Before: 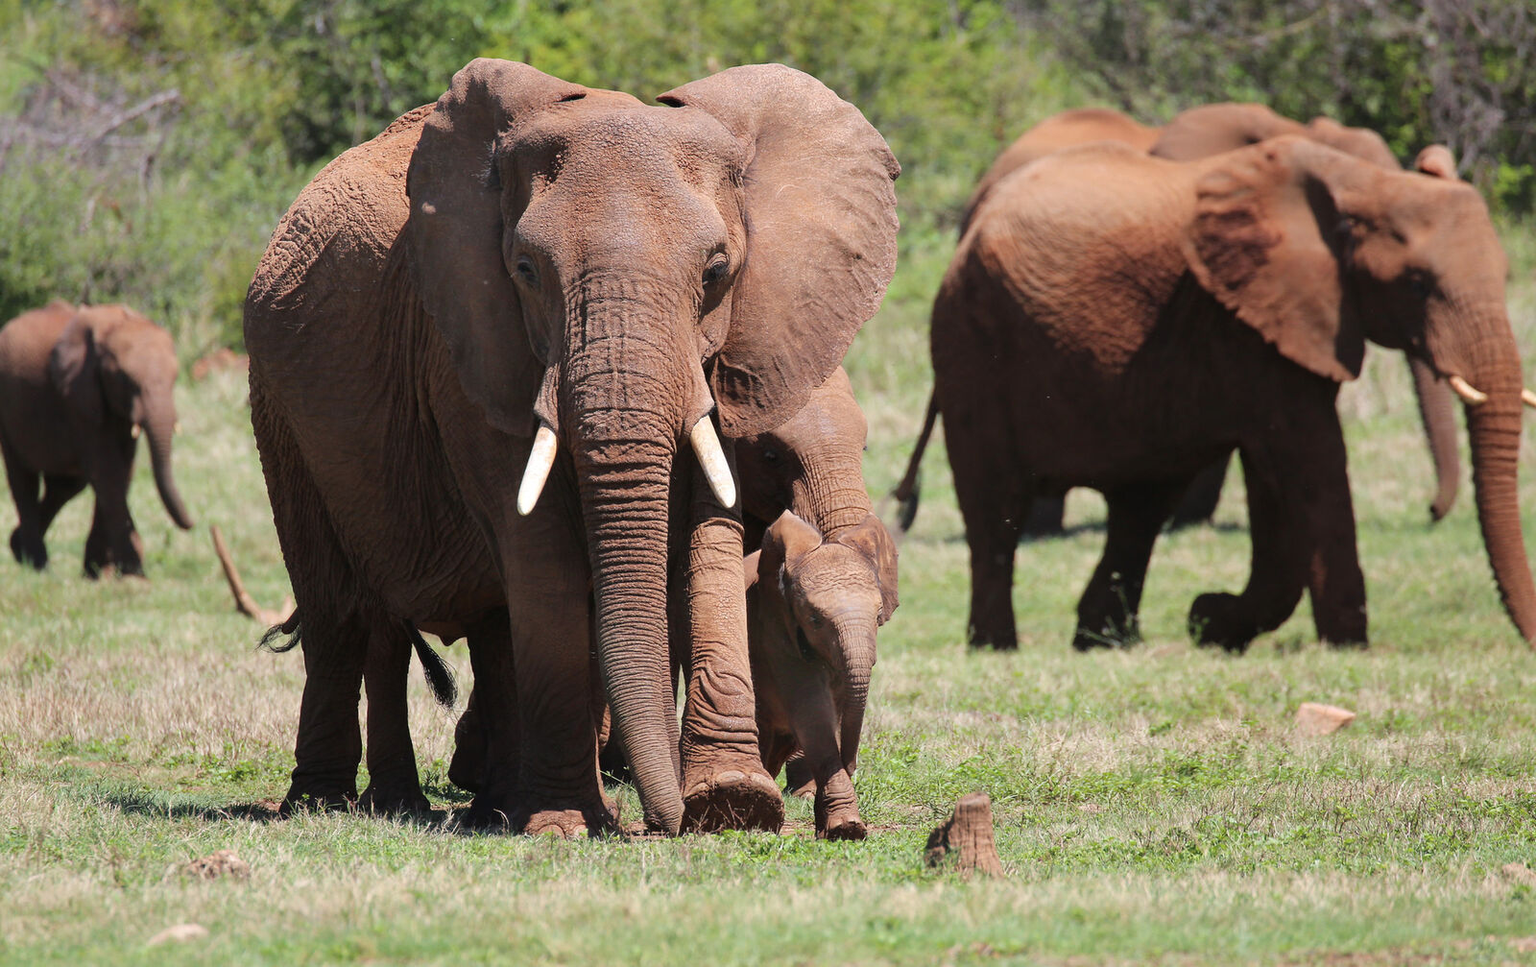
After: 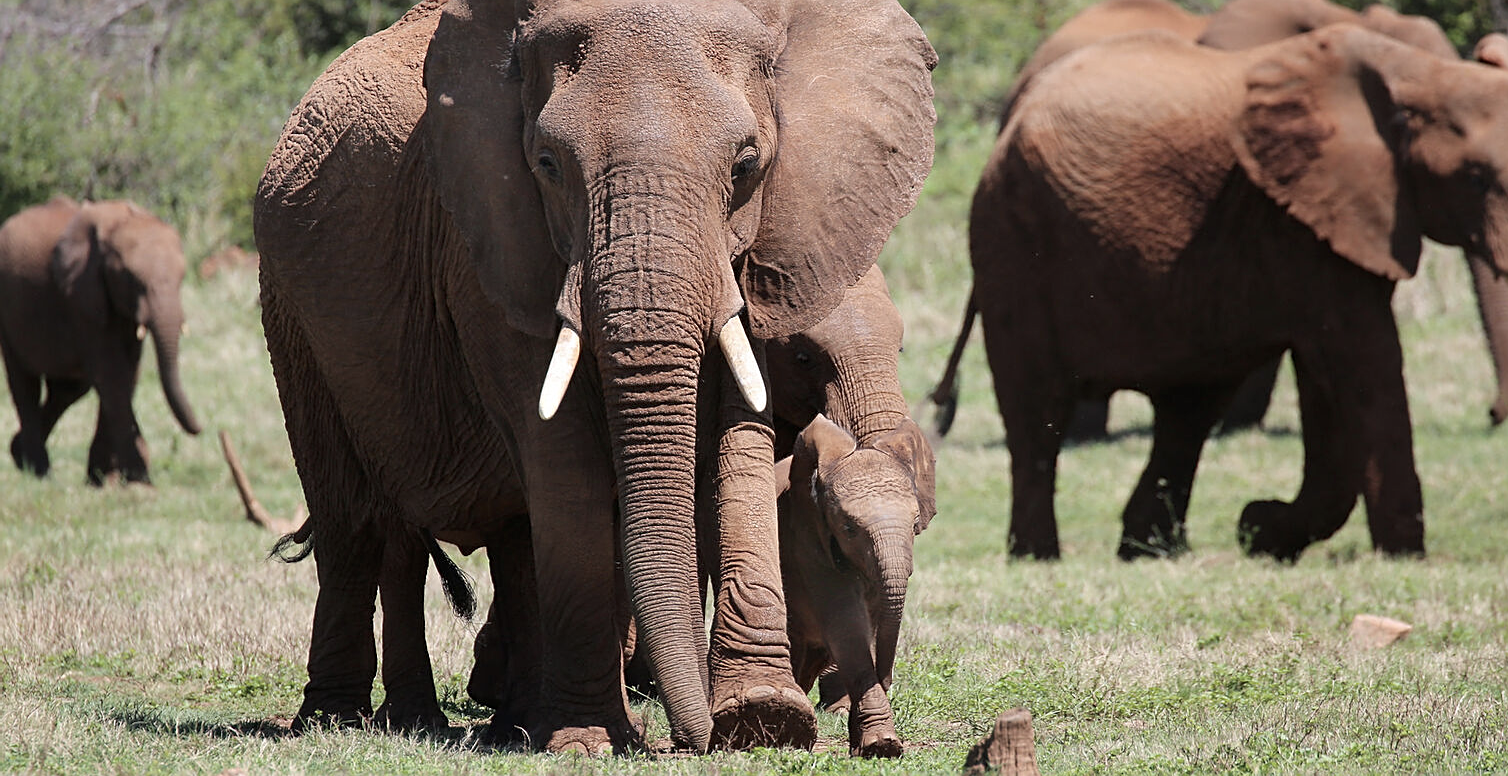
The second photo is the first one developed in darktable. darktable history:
crop and rotate: angle 0.03°, top 11.643%, right 5.651%, bottom 11.189%
sharpen: on, module defaults
exposure: black level correction 0.001, compensate highlight preservation false
contrast brightness saturation: contrast 0.06, brightness -0.01, saturation -0.23
